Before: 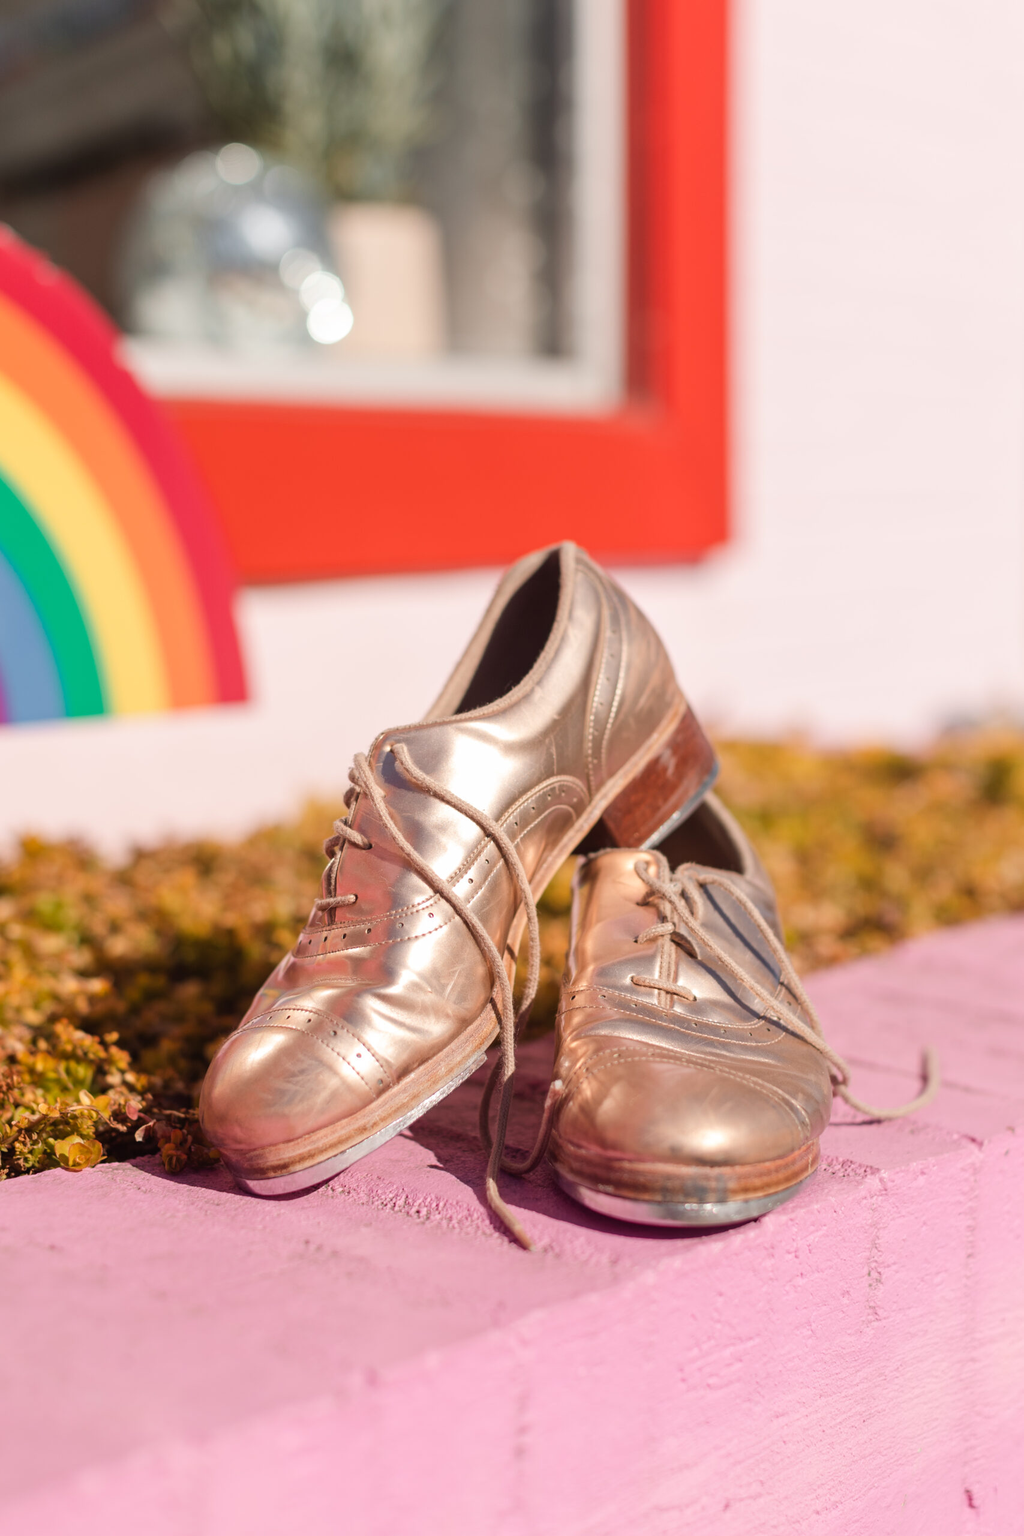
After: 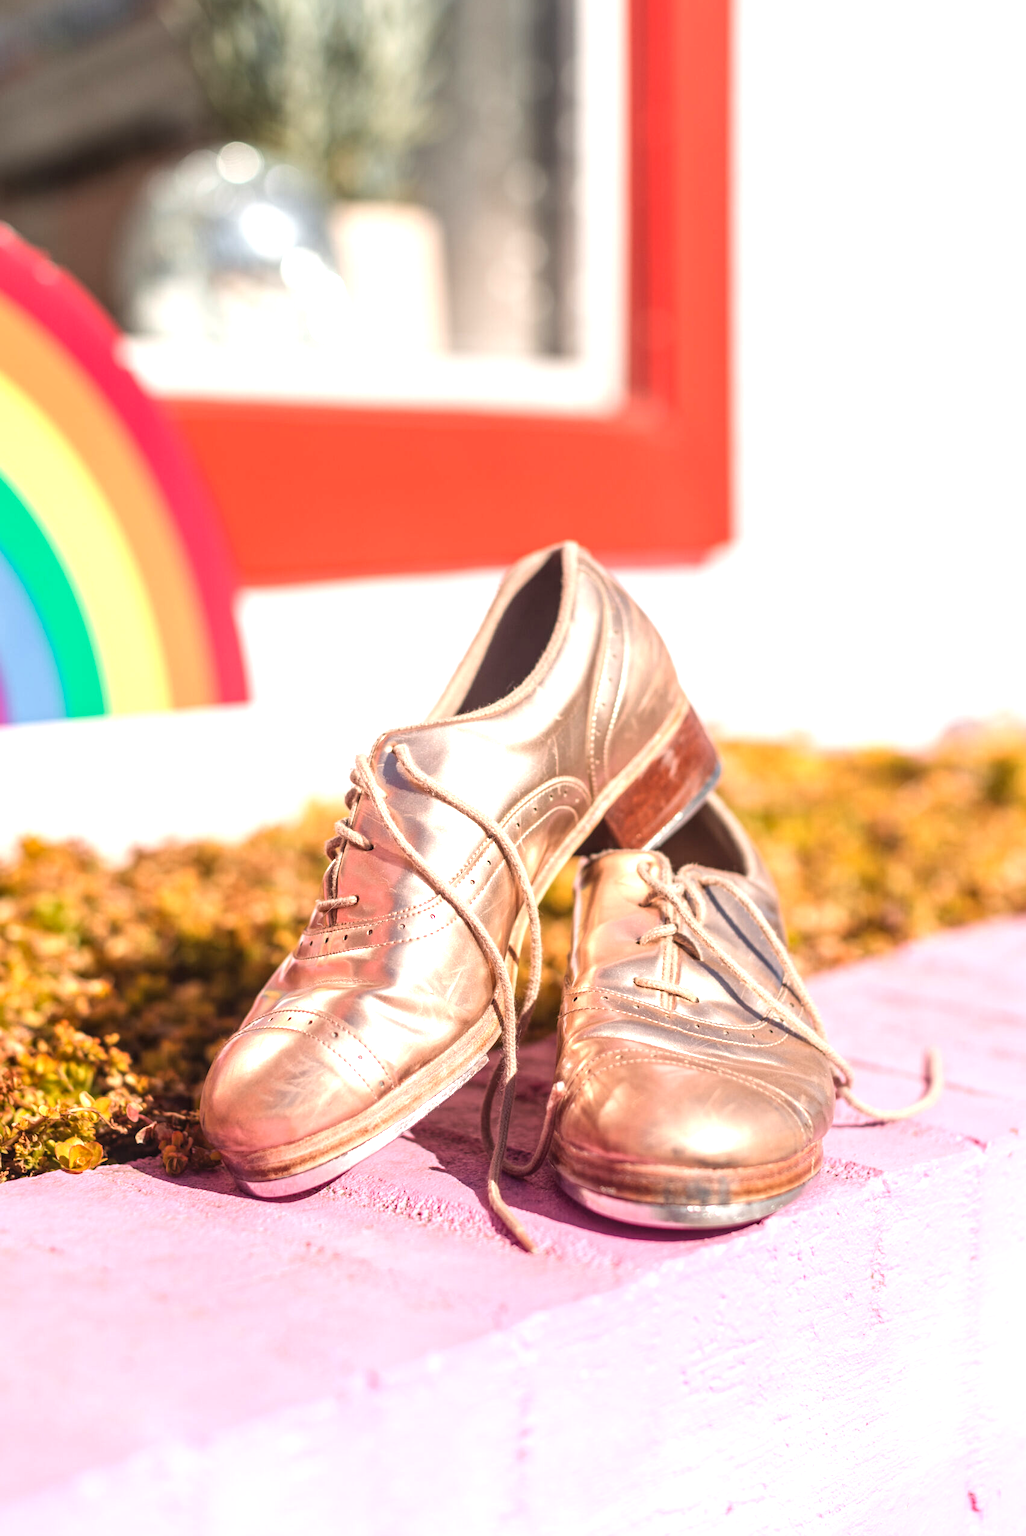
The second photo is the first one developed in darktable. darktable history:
crop: top 0.124%, bottom 0.183%
exposure: black level correction 0, exposure 0.896 EV, compensate exposure bias true, compensate highlight preservation false
local contrast: on, module defaults
